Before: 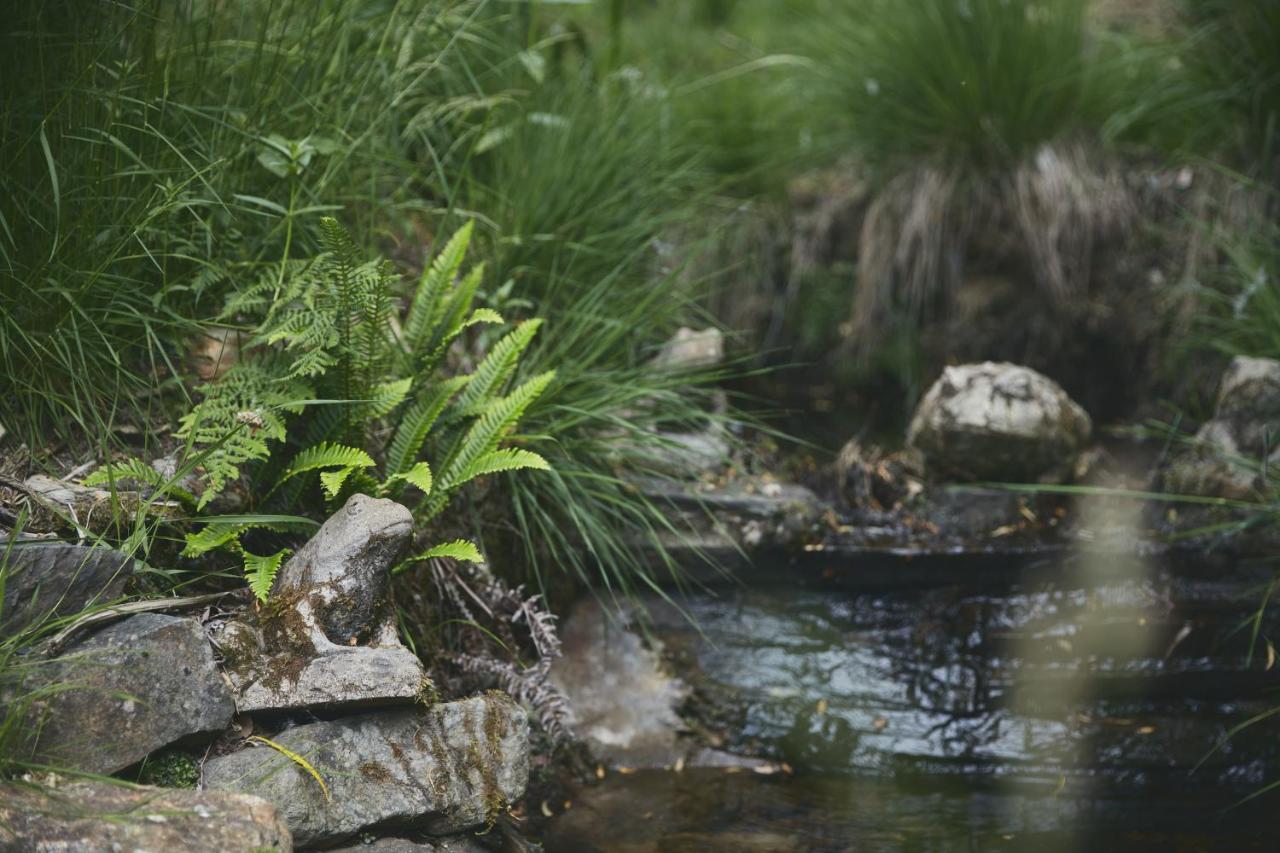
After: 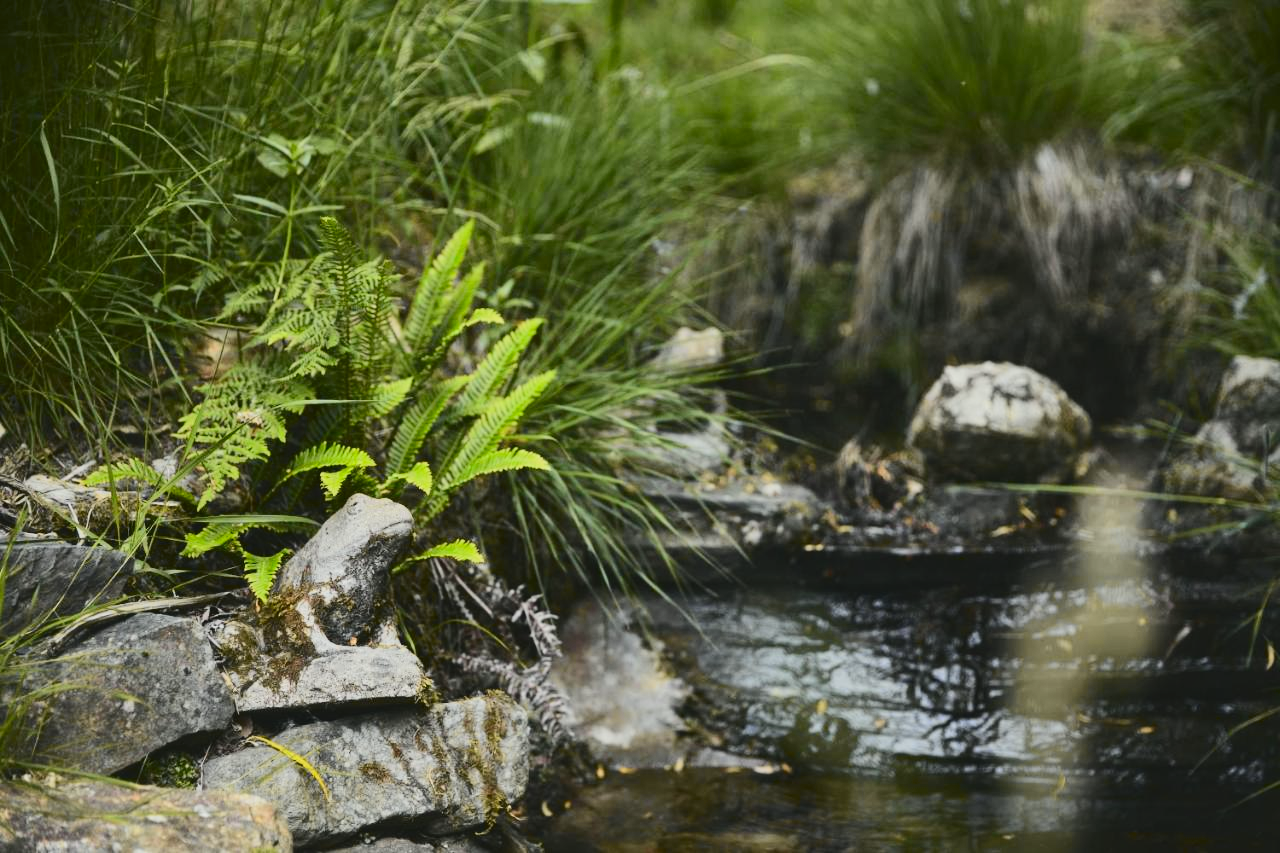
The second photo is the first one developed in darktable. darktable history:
tone curve: curves: ch0 [(0, 0.03) (0.113, 0.087) (0.207, 0.184) (0.515, 0.612) (0.712, 0.793) (1, 0.946)]; ch1 [(0, 0) (0.172, 0.123) (0.317, 0.279) (0.407, 0.401) (0.476, 0.482) (0.505, 0.499) (0.534, 0.534) (0.632, 0.645) (0.726, 0.745) (1, 1)]; ch2 [(0, 0) (0.411, 0.424) (0.476, 0.492) (0.521, 0.524) (0.541, 0.559) (0.65, 0.699) (1, 1)], color space Lab, independent channels, preserve colors none
color correction: saturation 1.1
shadows and highlights: shadows 25, highlights -48, soften with gaussian
contrast brightness saturation: contrast 0.08, saturation 0.02
